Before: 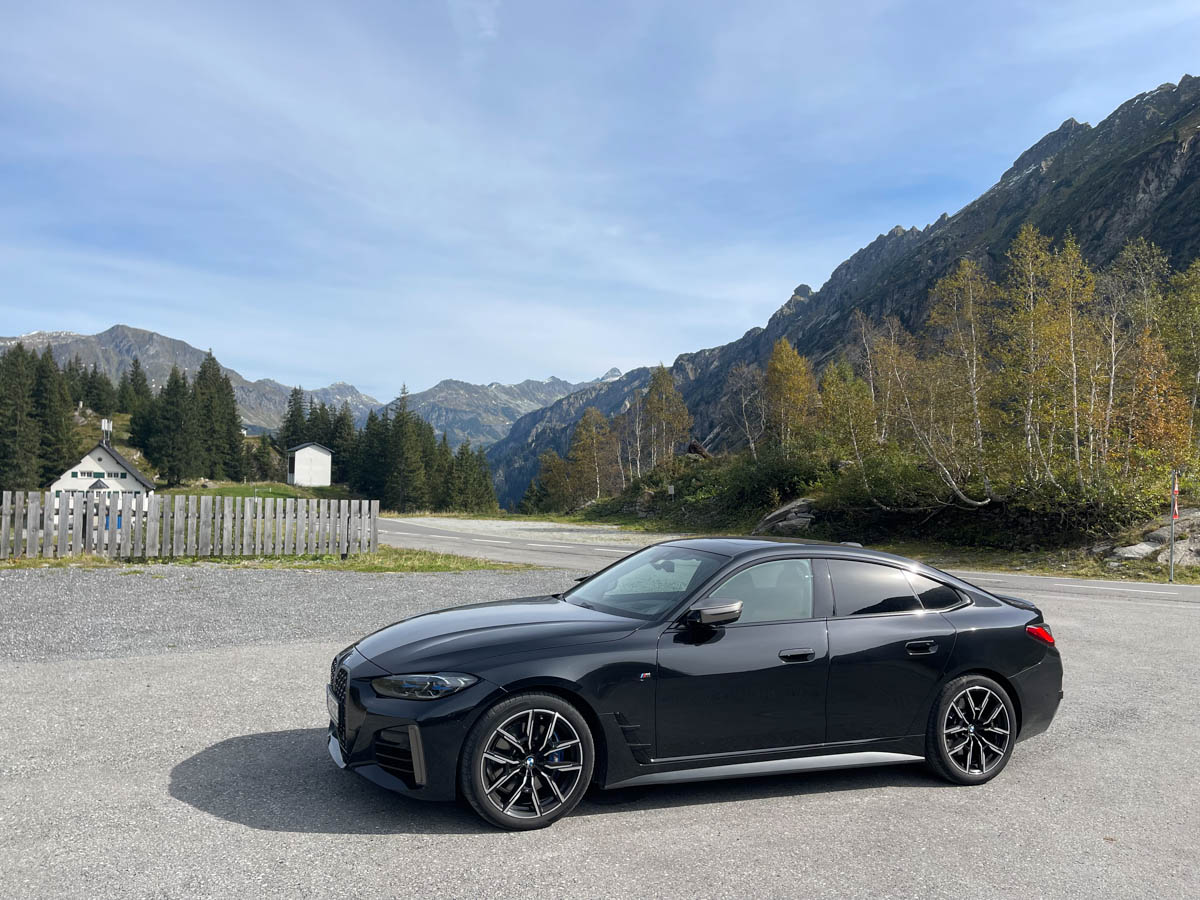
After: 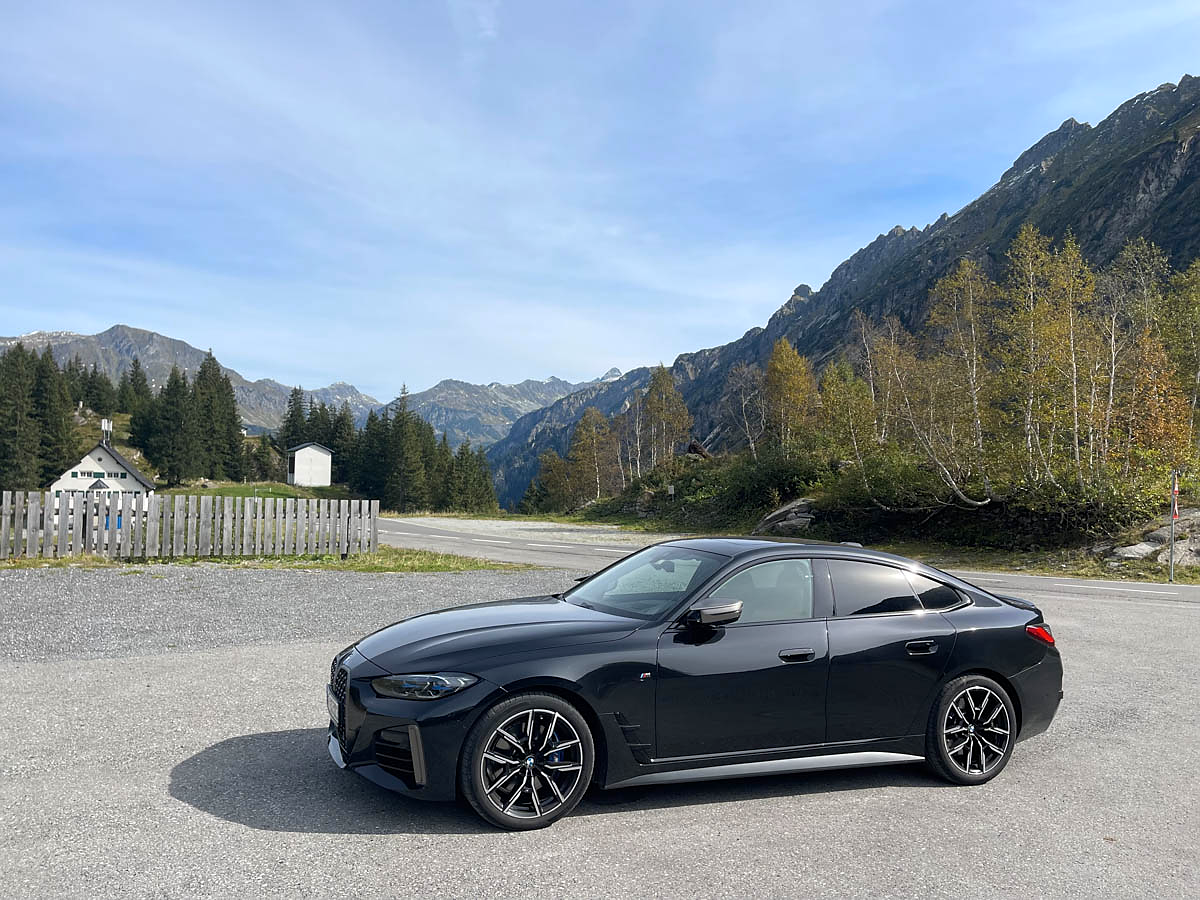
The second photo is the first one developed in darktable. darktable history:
color zones: curves: ch0 [(0.068, 0.464) (0.25, 0.5) (0.48, 0.508) (0.75, 0.536) (0.886, 0.476) (0.967, 0.456)]; ch1 [(0.066, 0.456) (0.25, 0.5) (0.616, 0.508) (0.746, 0.56) (0.934, 0.444)]
exposure: exposure 0.02 EV, compensate highlight preservation false
sharpen: radius 0.969, amount 0.604
